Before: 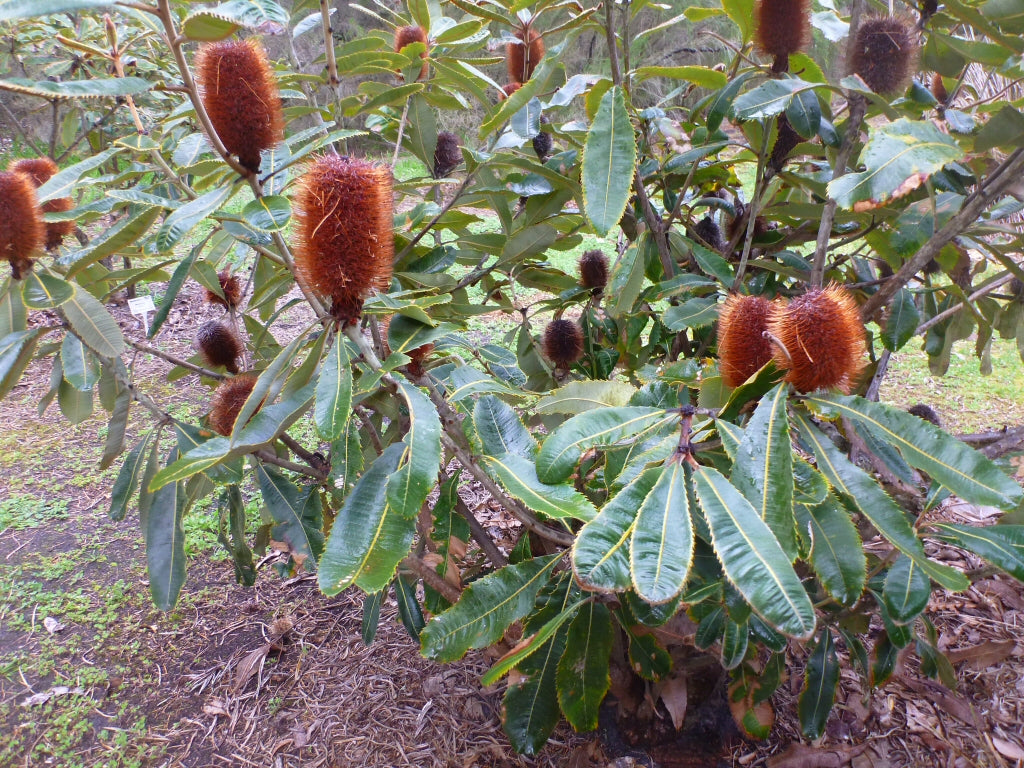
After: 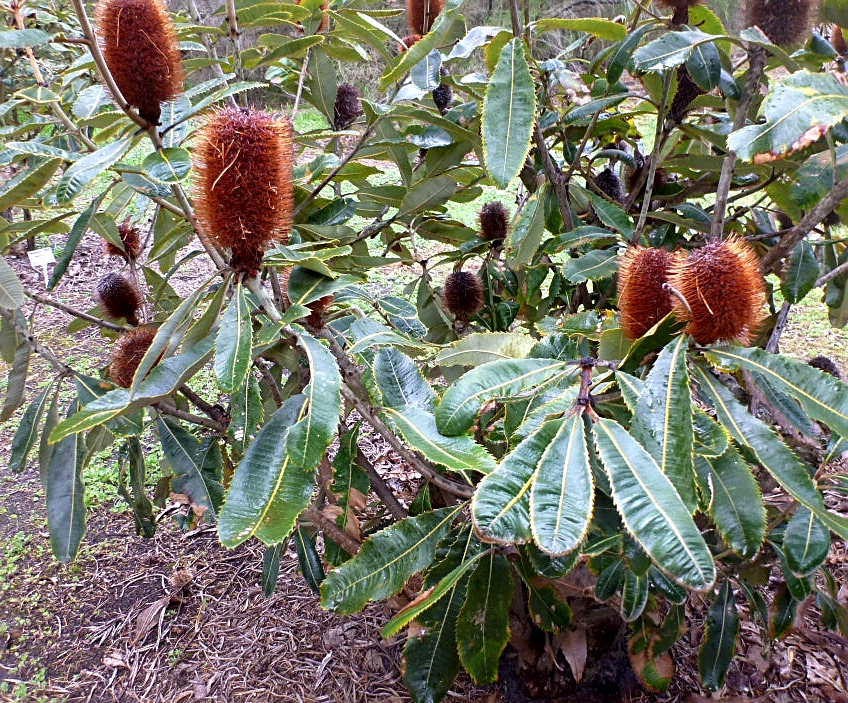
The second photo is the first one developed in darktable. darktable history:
crop: left 9.807%, top 6.259%, right 7.334%, bottom 2.177%
sharpen: on, module defaults
local contrast: highlights 123%, shadows 126%, detail 140%, midtone range 0.254
